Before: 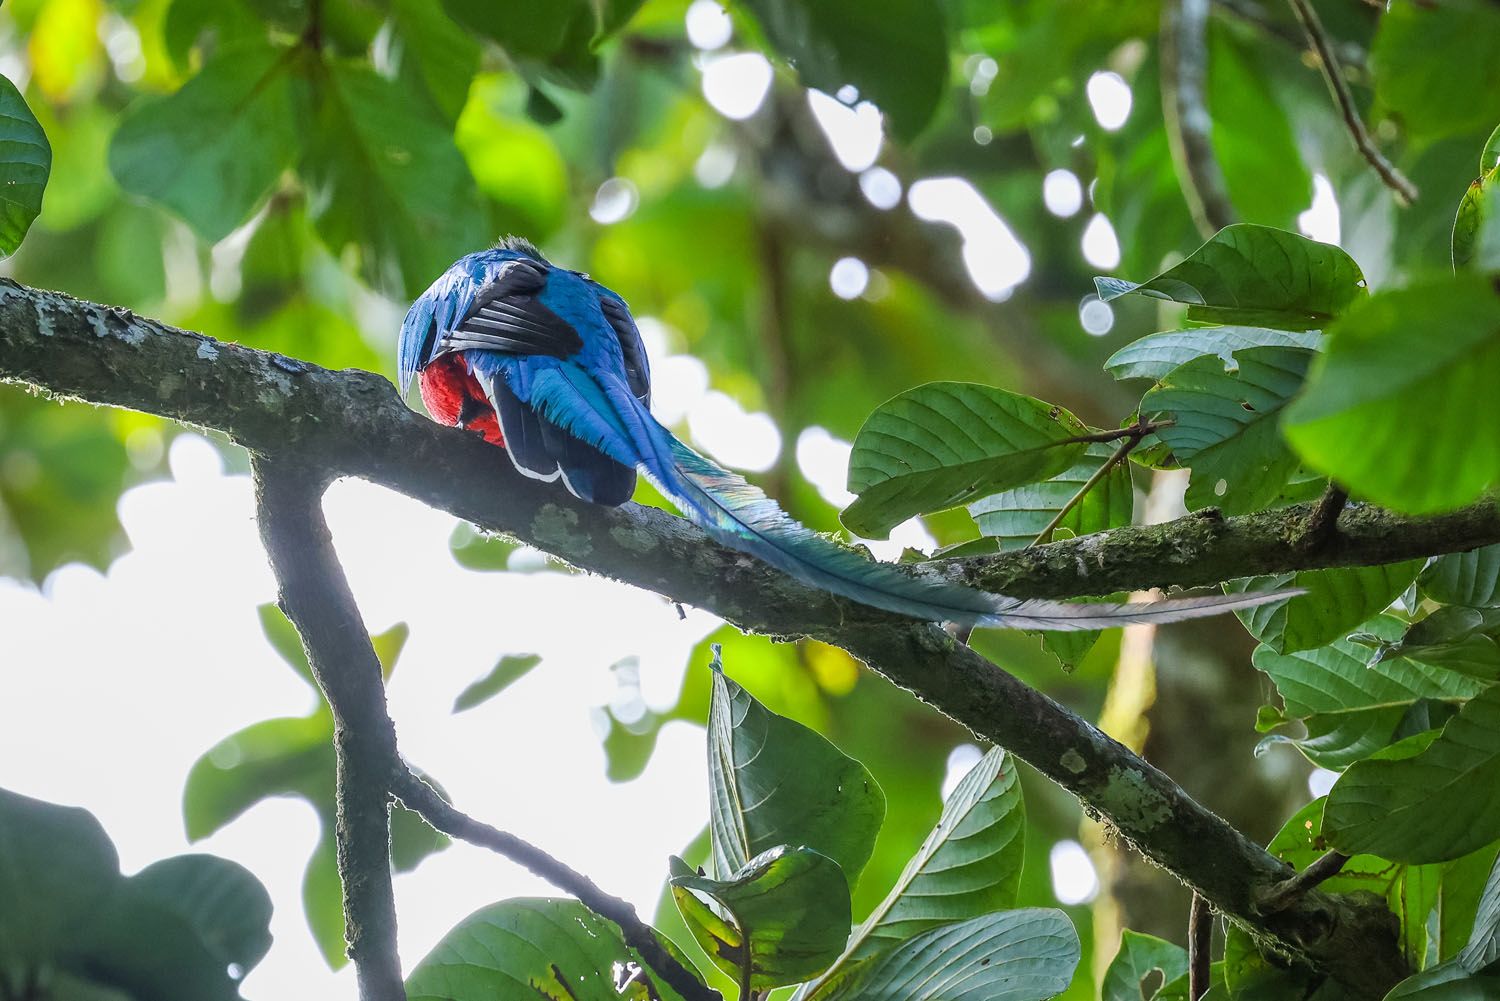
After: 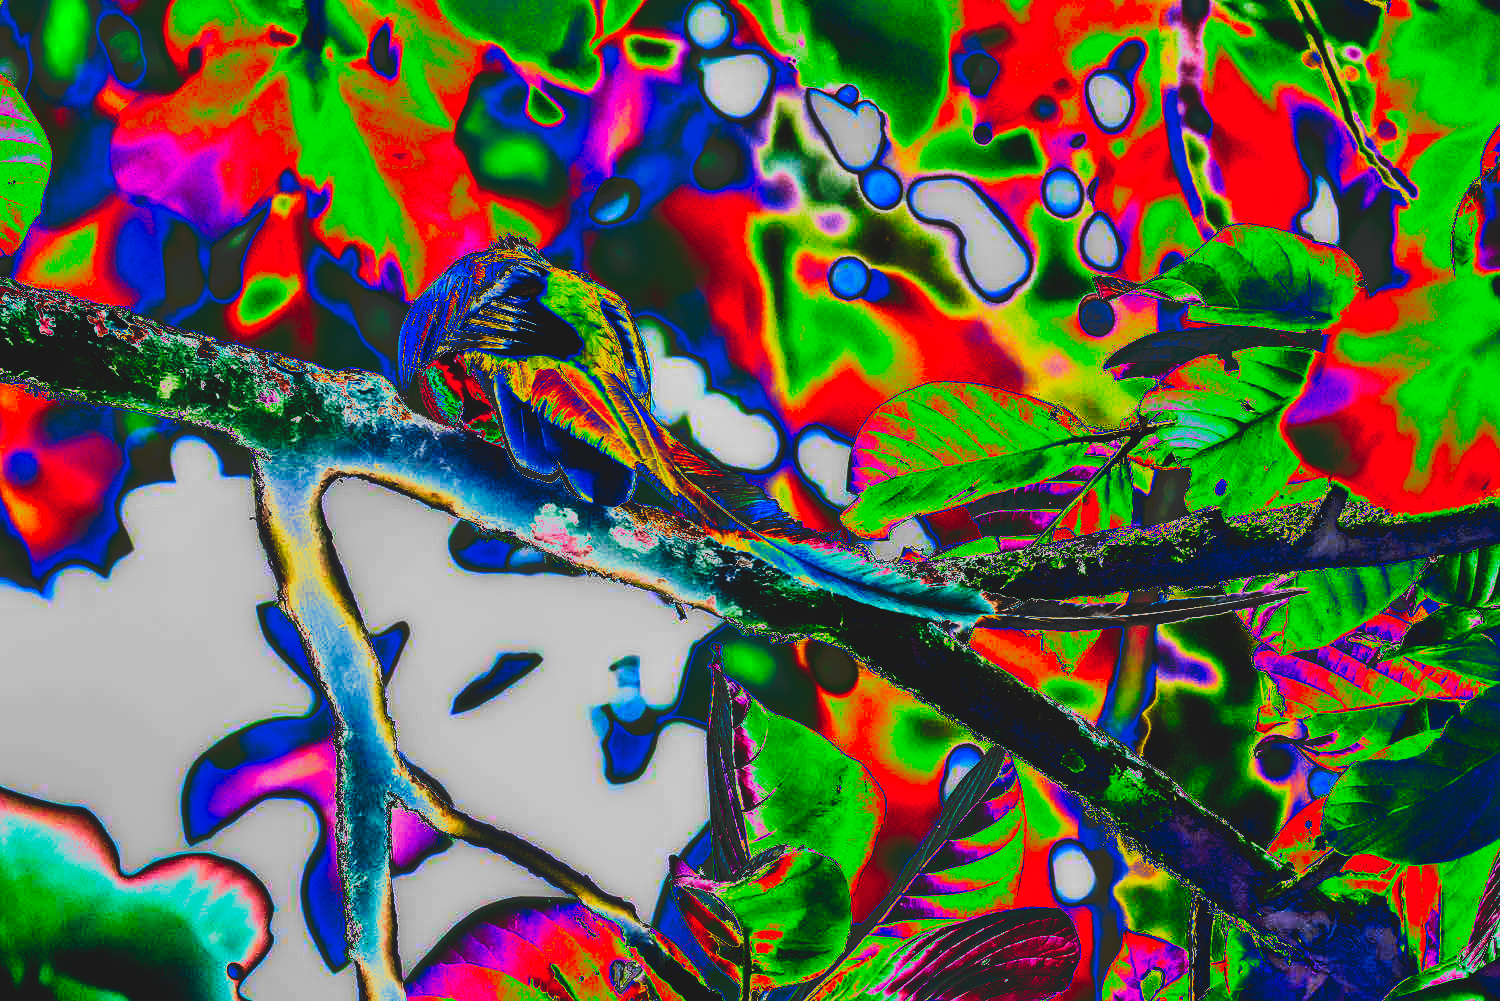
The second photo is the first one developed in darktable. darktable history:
contrast equalizer: y [[0.5, 0.501, 0.525, 0.597, 0.58, 0.514], [0.5 ×6], [0.5 ×6], [0 ×6], [0 ×6]], mix -0.998
tone curve: curves: ch0 [(0, 0) (0.003, 0.99) (0.011, 0.983) (0.025, 0.934) (0.044, 0.719) (0.069, 0.382) (0.1, 0.204) (0.136, 0.093) (0.177, 0.094) (0.224, 0.093) (0.277, 0.098) (0.335, 0.214) (0.399, 0.616) (0.468, 0.827) (0.543, 0.464) (0.623, 0.145) (0.709, 0.127) (0.801, 0.187) (0.898, 0.203) (1, 1)], preserve colors none
contrast brightness saturation: contrast 0.199, brightness 0.156, saturation 0.227
